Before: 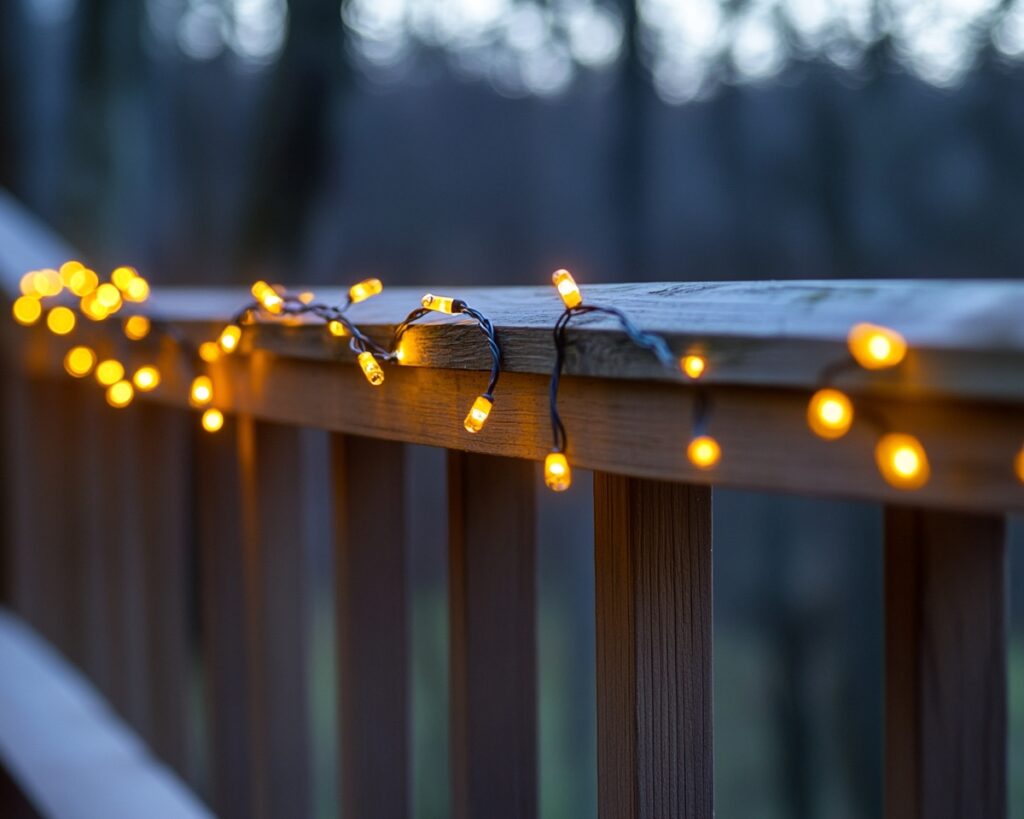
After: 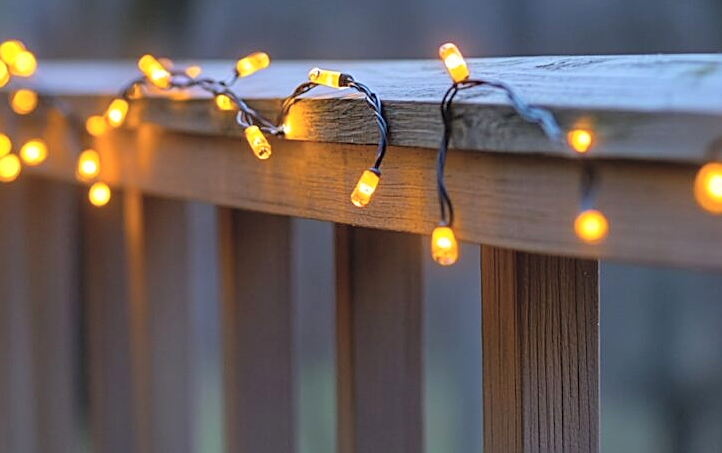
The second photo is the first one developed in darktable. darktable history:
sharpen: on, module defaults
contrast brightness saturation: brightness 0.28
crop: left 11.123%, top 27.61%, right 18.3%, bottom 17.034%
